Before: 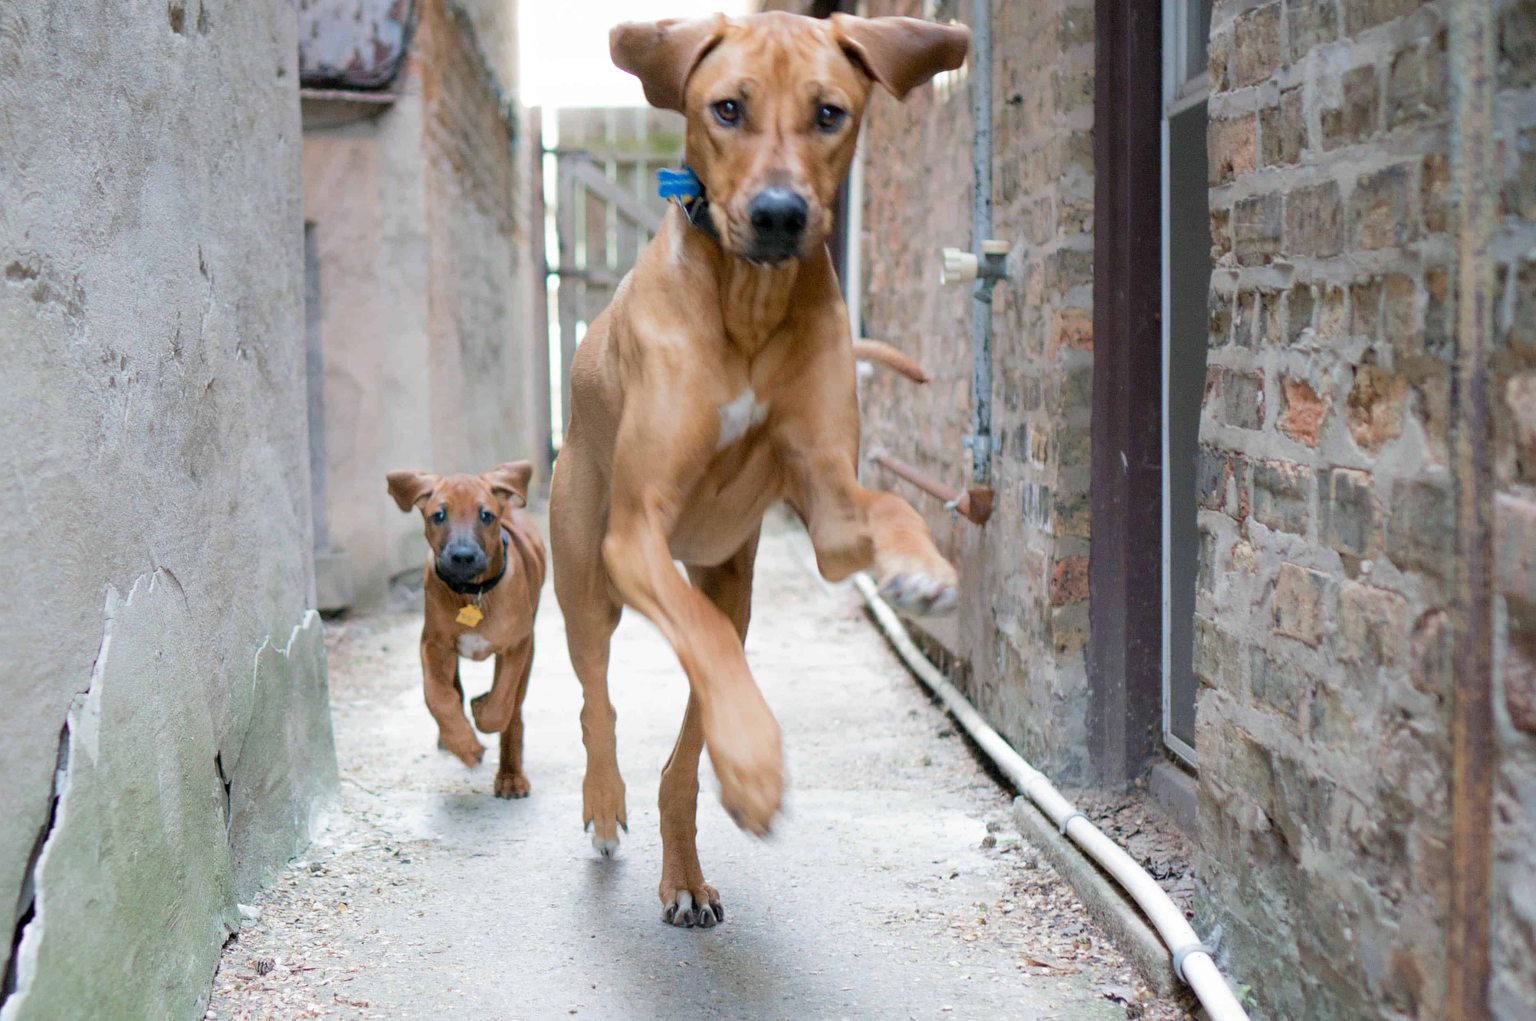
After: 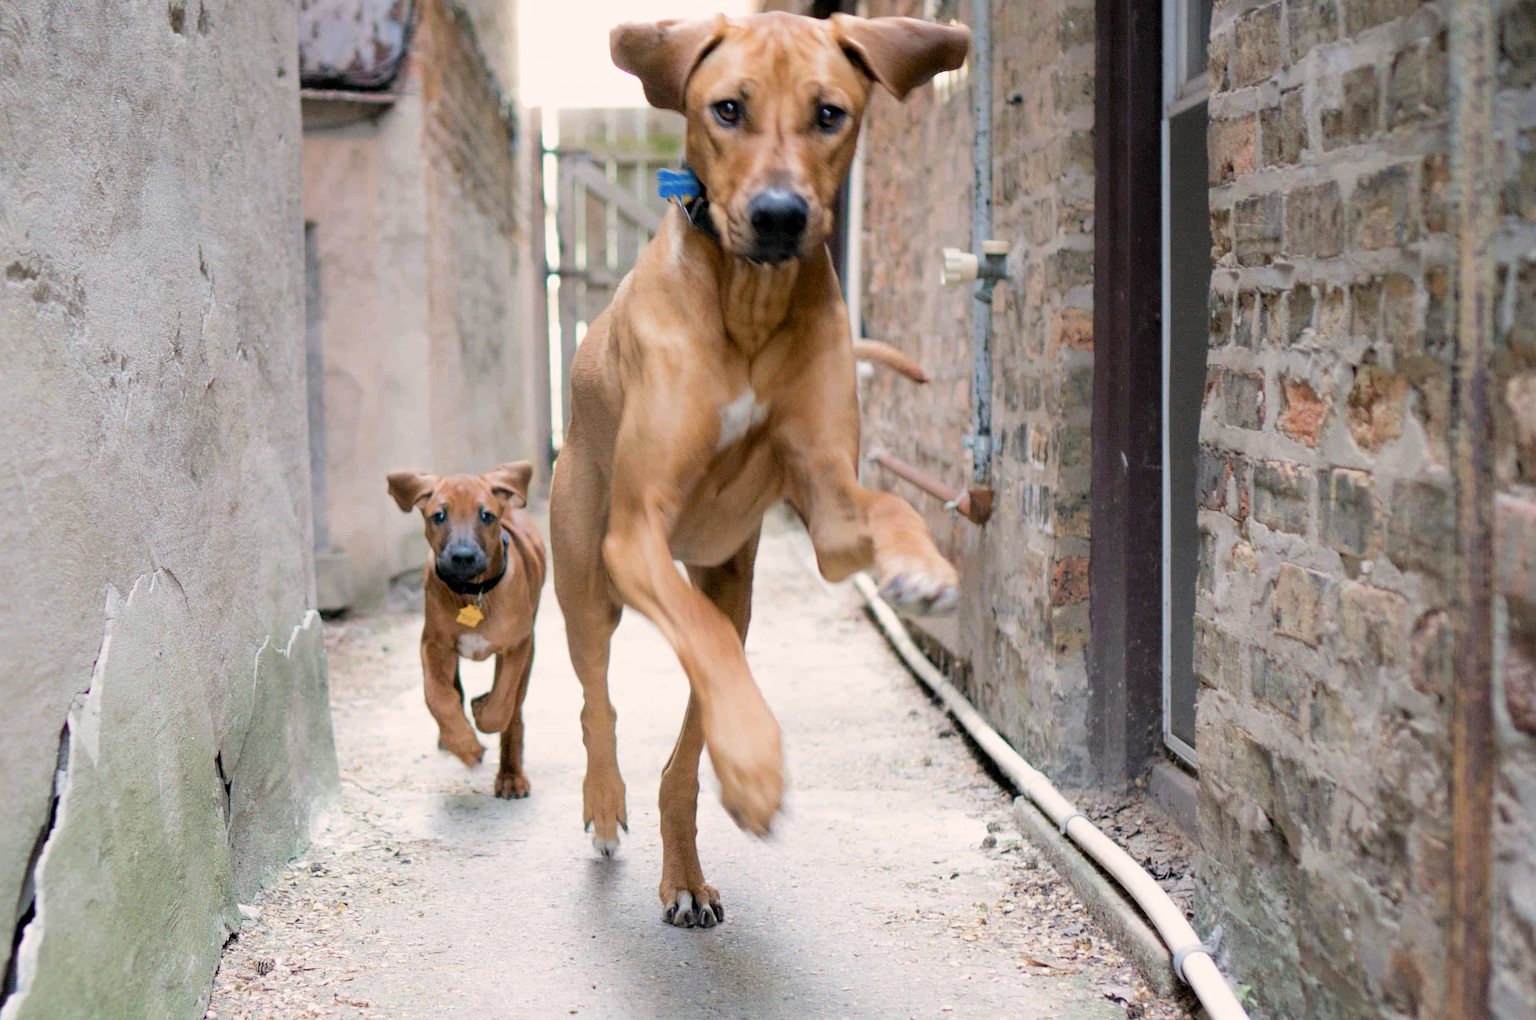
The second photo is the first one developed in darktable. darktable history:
filmic rgb: black relative exposure -12.8 EV, white relative exposure 2.8 EV, threshold 3 EV, target black luminance 0%, hardness 8.54, latitude 70.41%, contrast 1.133, shadows ↔ highlights balance -0.395%, color science v4 (2020), enable highlight reconstruction true
color correction: highlights a* 3.84, highlights b* 5.07
